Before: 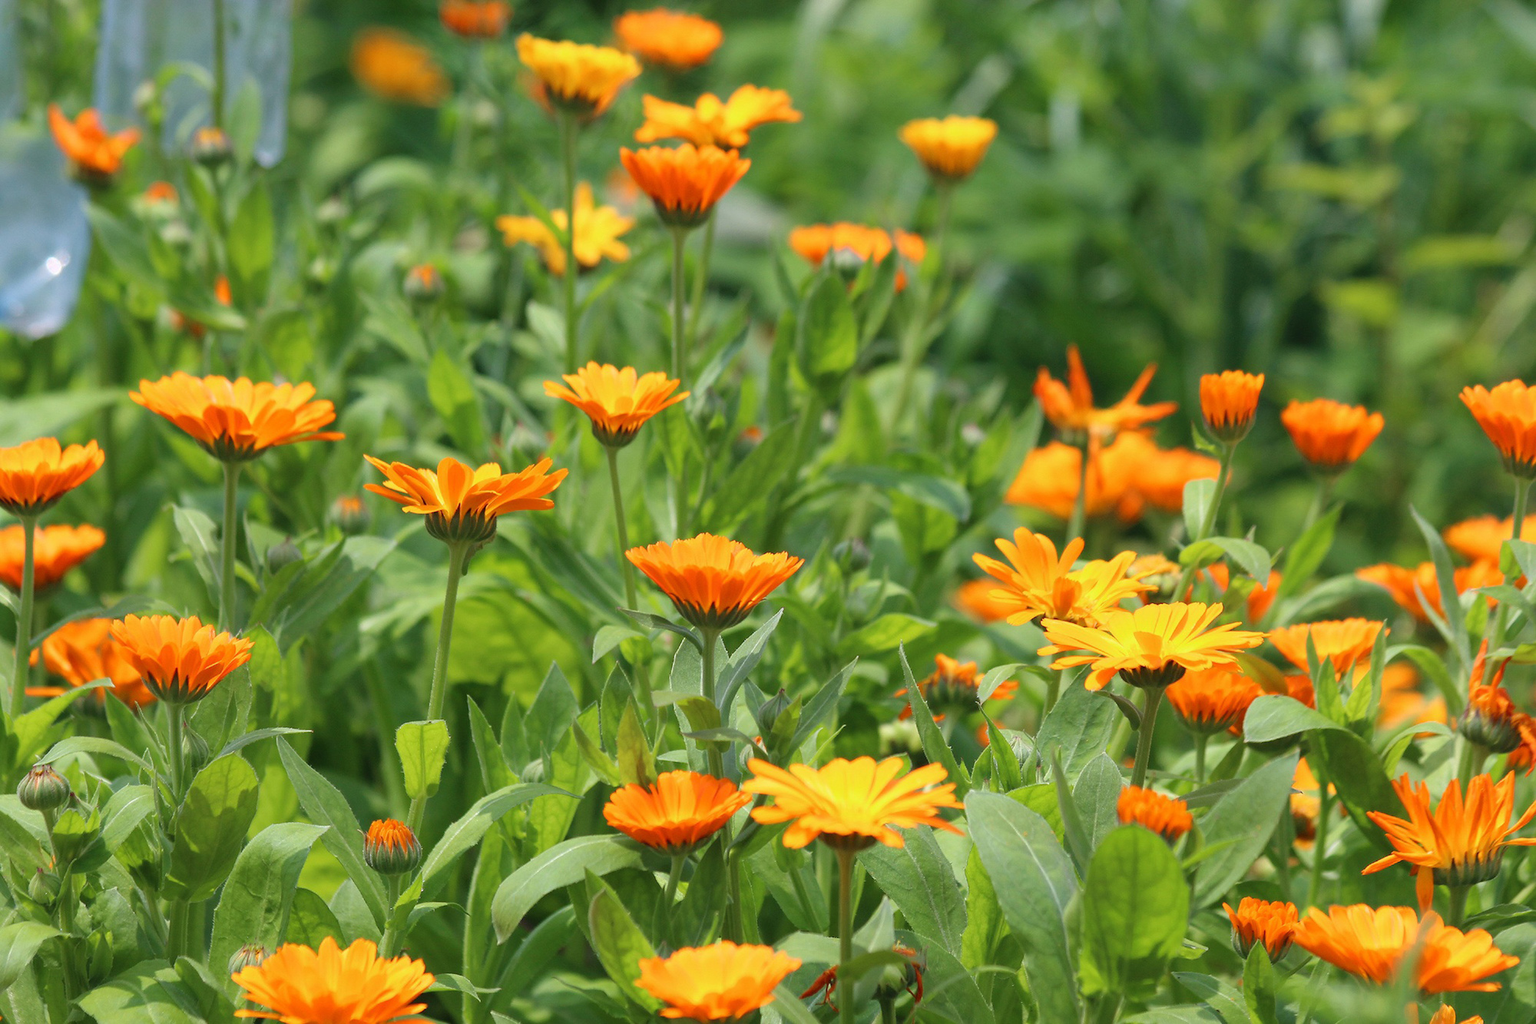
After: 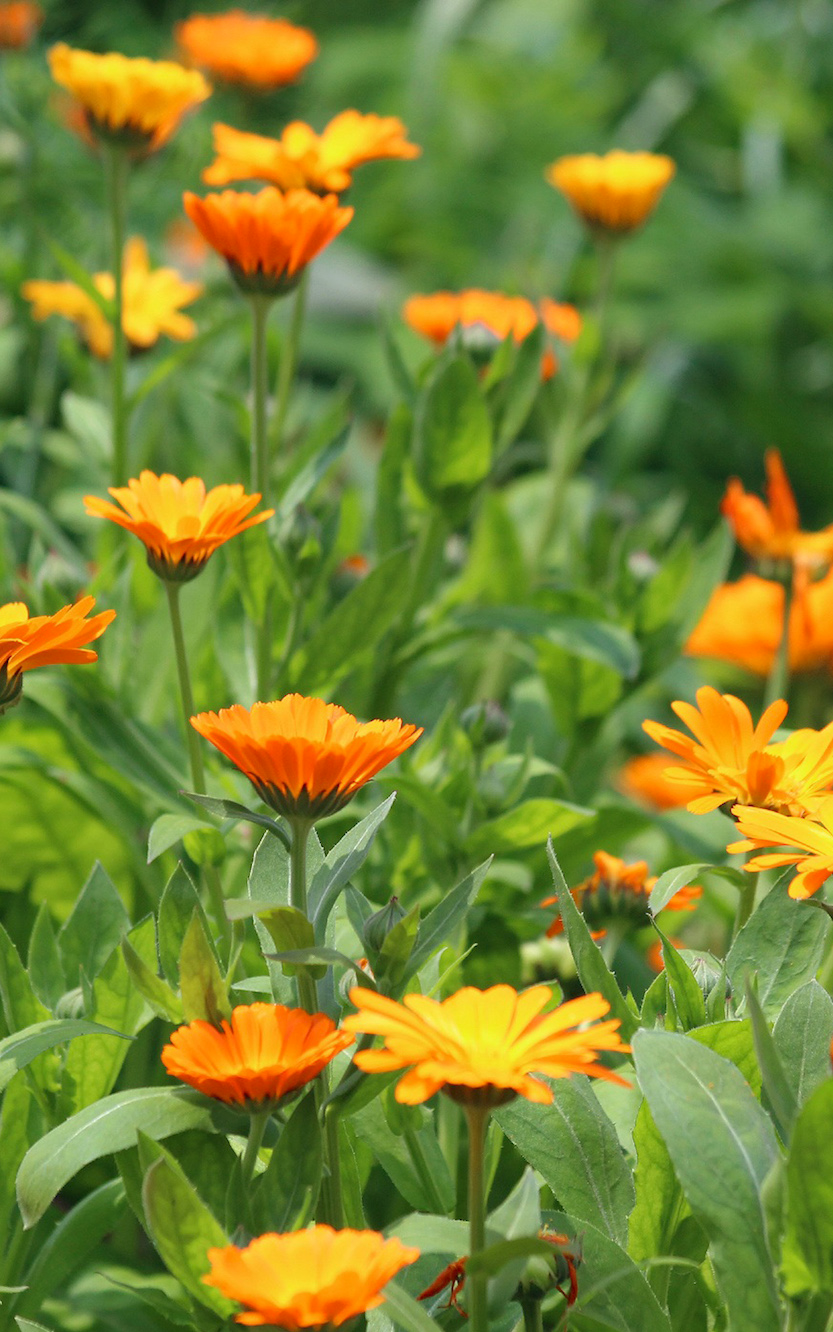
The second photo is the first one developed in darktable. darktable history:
haze removal: strength 0.1, compatibility mode true, adaptive false
crop: left 31.229%, right 27.105%
